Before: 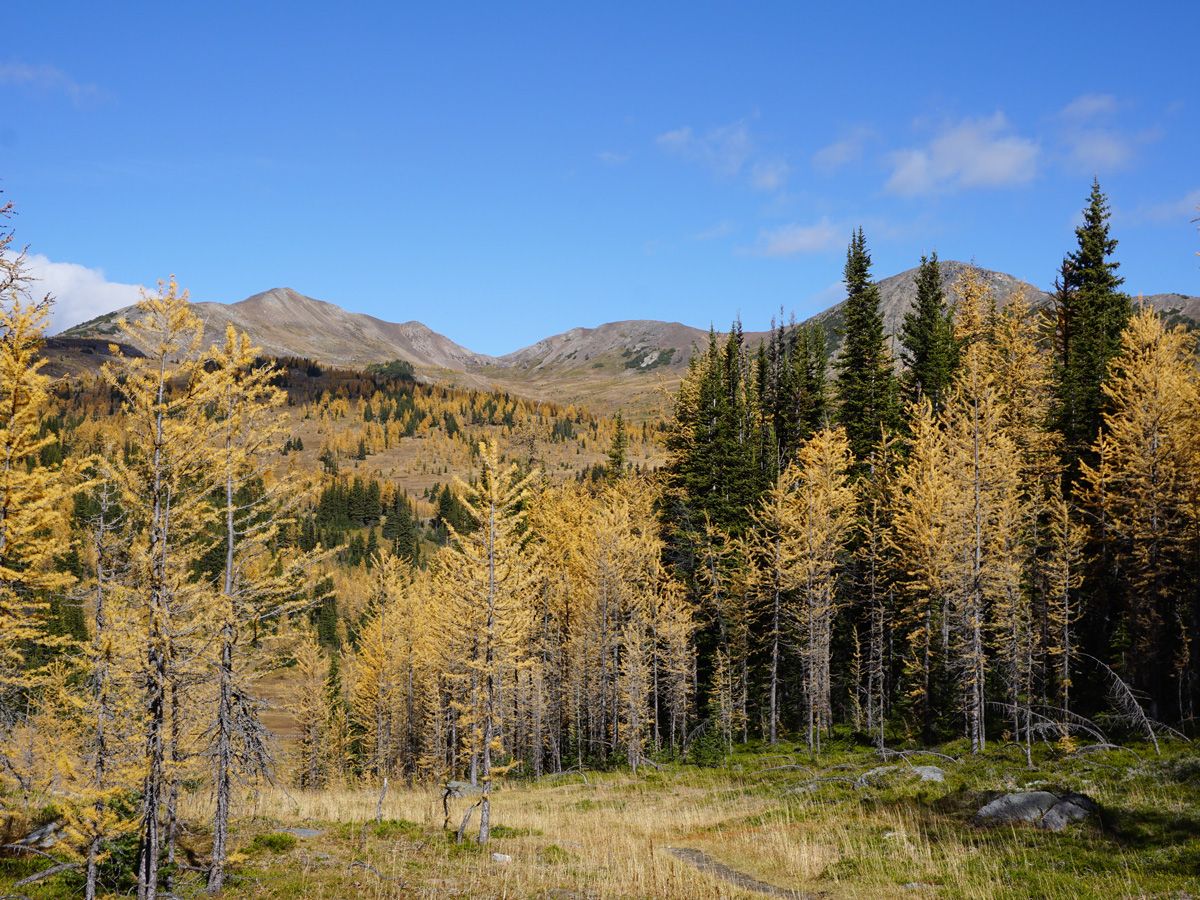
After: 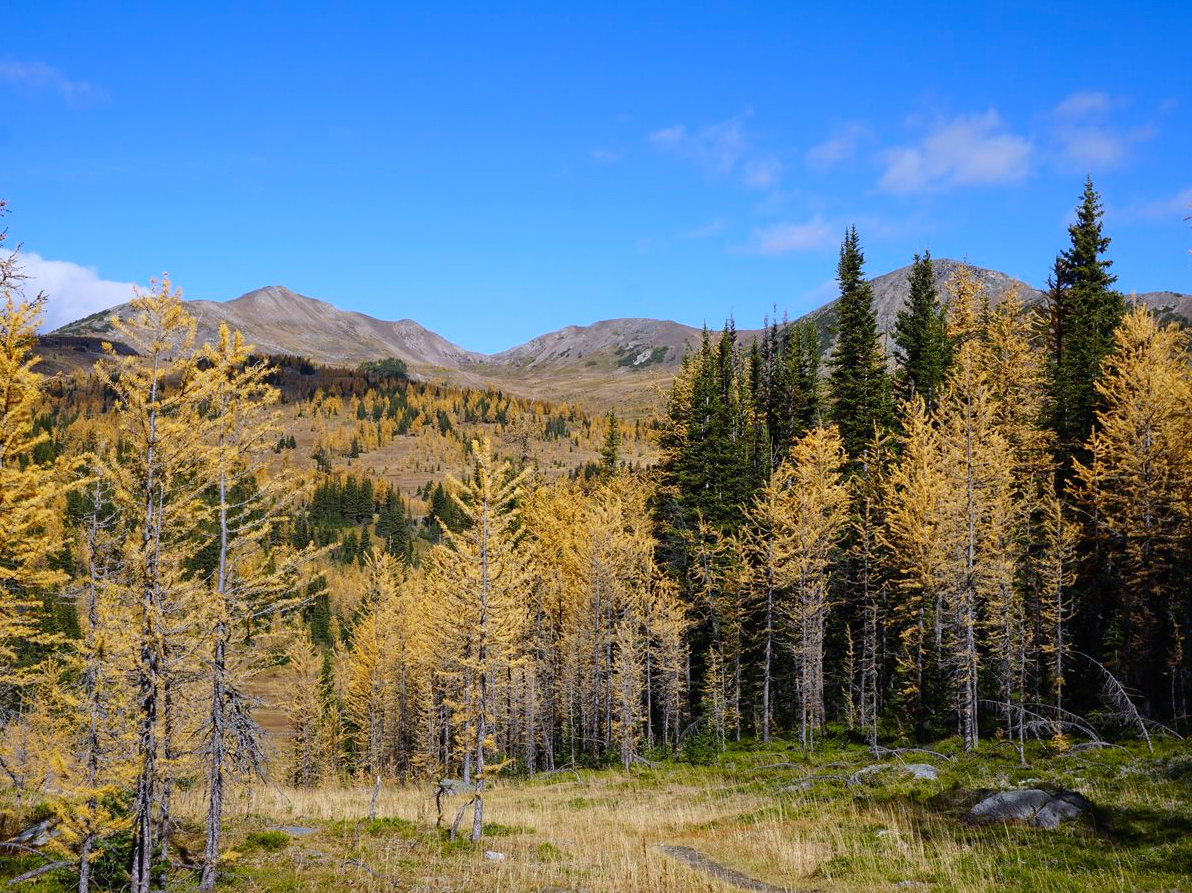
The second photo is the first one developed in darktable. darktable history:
color calibration: gray › normalize channels true, illuminant as shot in camera, x 0.358, y 0.373, temperature 4628.91 K, gamut compression 0.005
contrast brightness saturation: contrast 0.036, saturation 0.154
crop and rotate: left 0.656%, top 0.298%, bottom 0.415%
